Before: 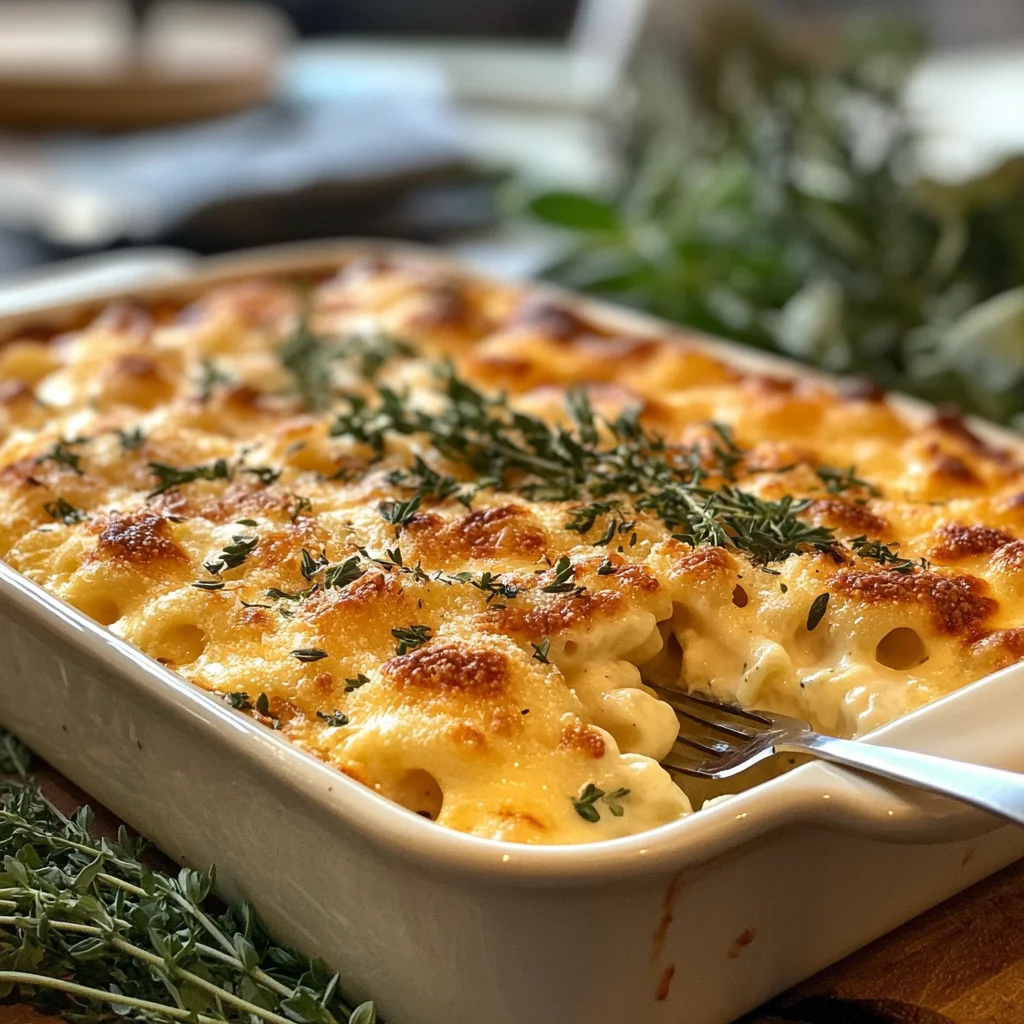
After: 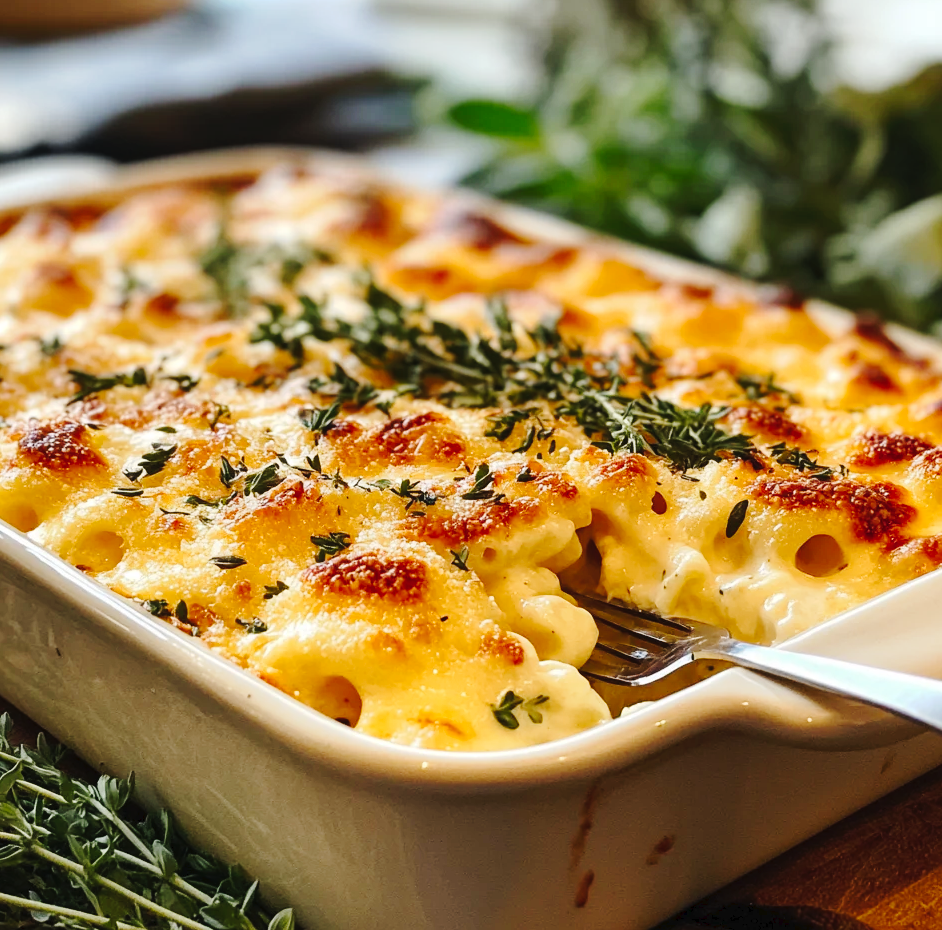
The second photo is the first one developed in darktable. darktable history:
crop and rotate: left 7.911%, top 9.155%
tone curve: curves: ch0 [(0, 0) (0.003, 0.023) (0.011, 0.029) (0.025, 0.037) (0.044, 0.047) (0.069, 0.057) (0.1, 0.075) (0.136, 0.103) (0.177, 0.145) (0.224, 0.193) (0.277, 0.266) (0.335, 0.362) (0.399, 0.473) (0.468, 0.569) (0.543, 0.655) (0.623, 0.73) (0.709, 0.804) (0.801, 0.874) (0.898, 0.924) (1, 1)], preserve colors none
